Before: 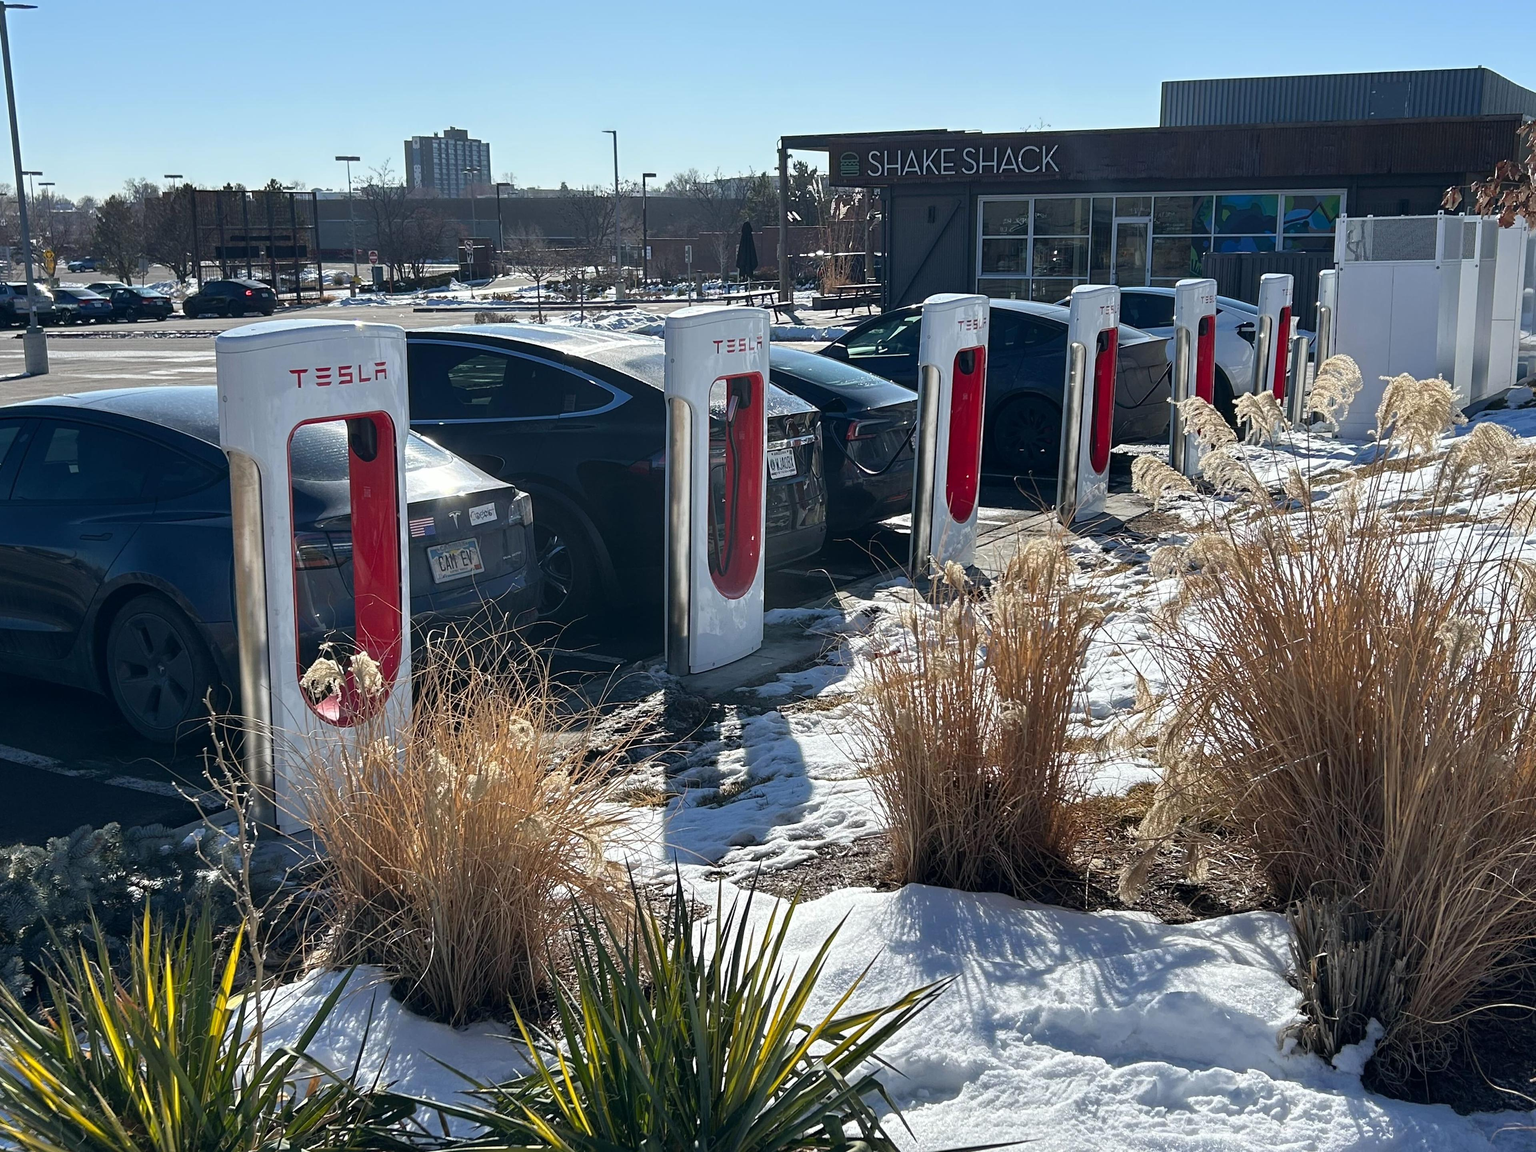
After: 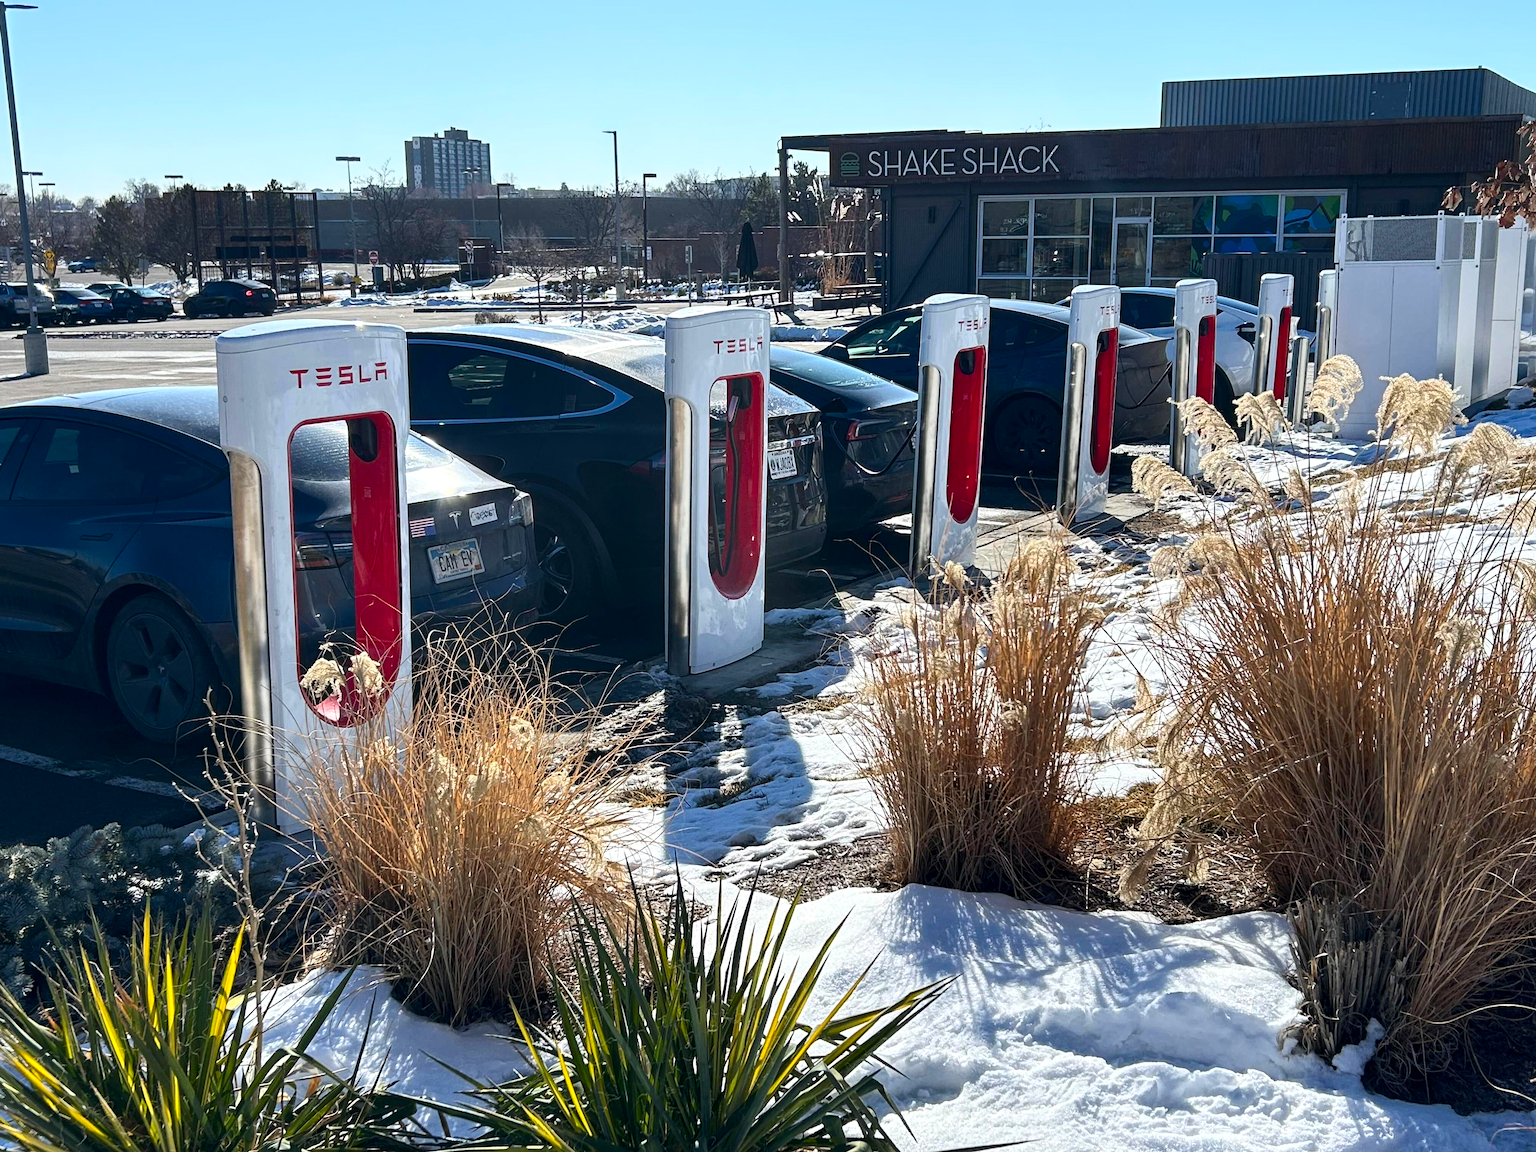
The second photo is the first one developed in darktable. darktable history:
local contrast: highlights 100%, shadows 100%, detail 120%, midtone range 0.2
contrast brightness saturation: contrast 0.23, brightness 0.1, saturation 0.29
